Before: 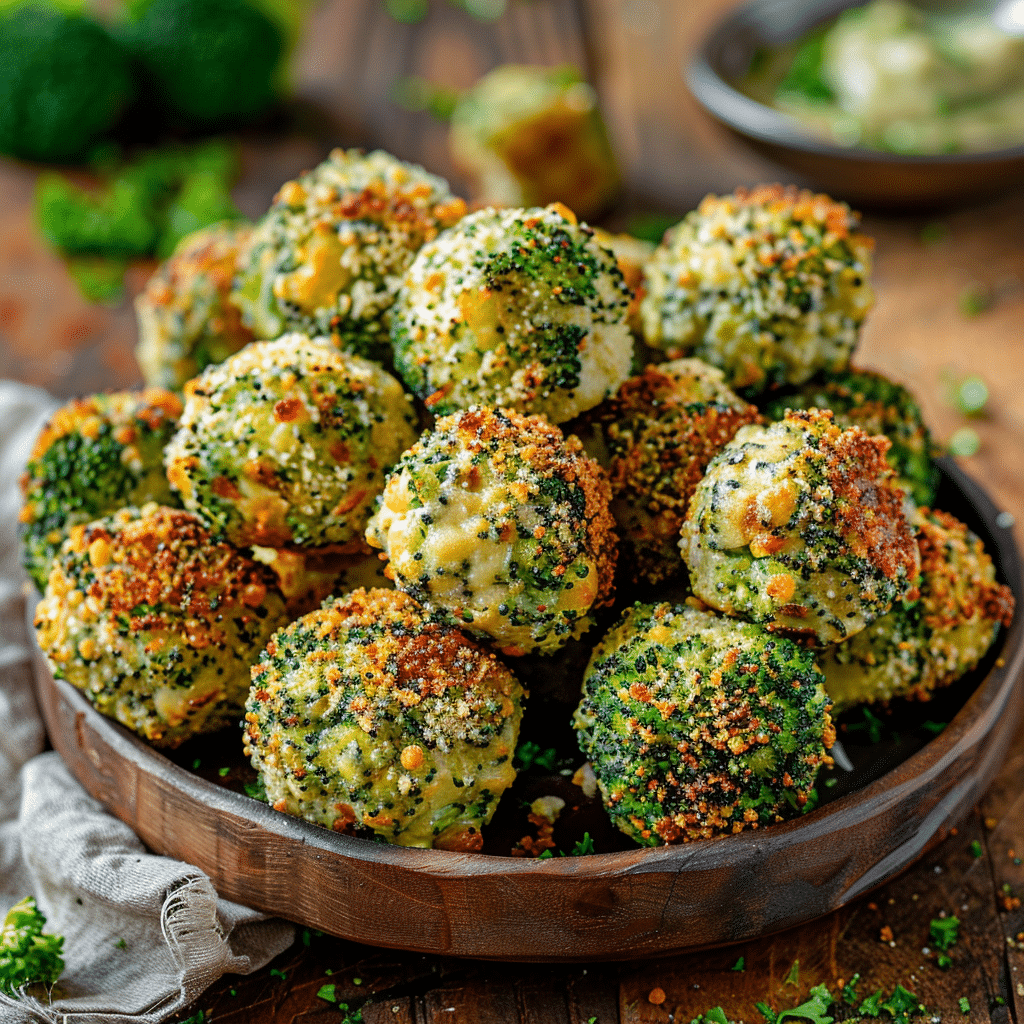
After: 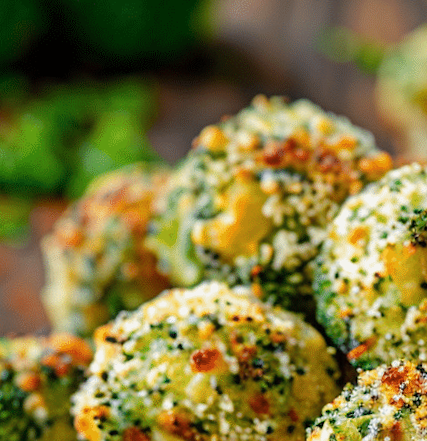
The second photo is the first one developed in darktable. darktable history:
rotate and perspective: rotation 0.679°, lens shift (horizontal) 0.136, crop left 0.009, crop right 0.991, crop top 0.078, crop bottom 0.95
crop and rotate: left 10.817%, top 0.062%, right 47.194%, bottom 53.626%
